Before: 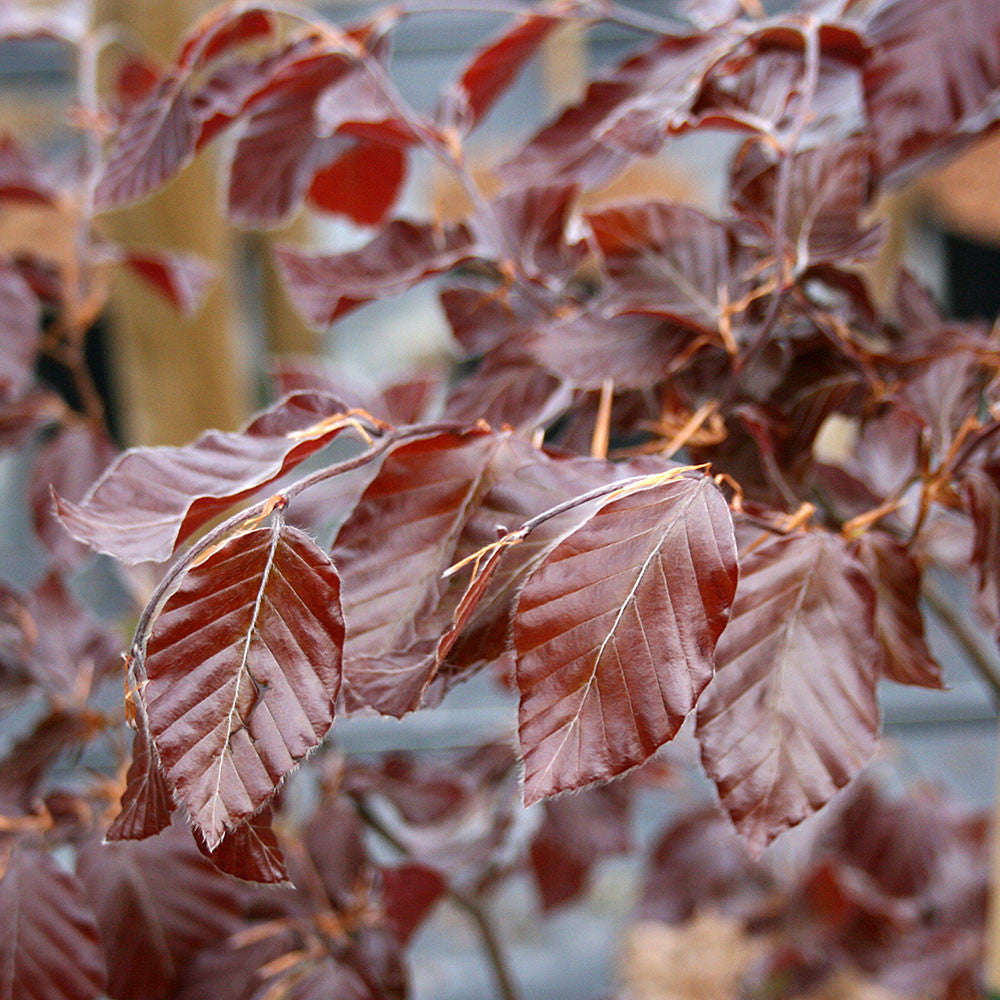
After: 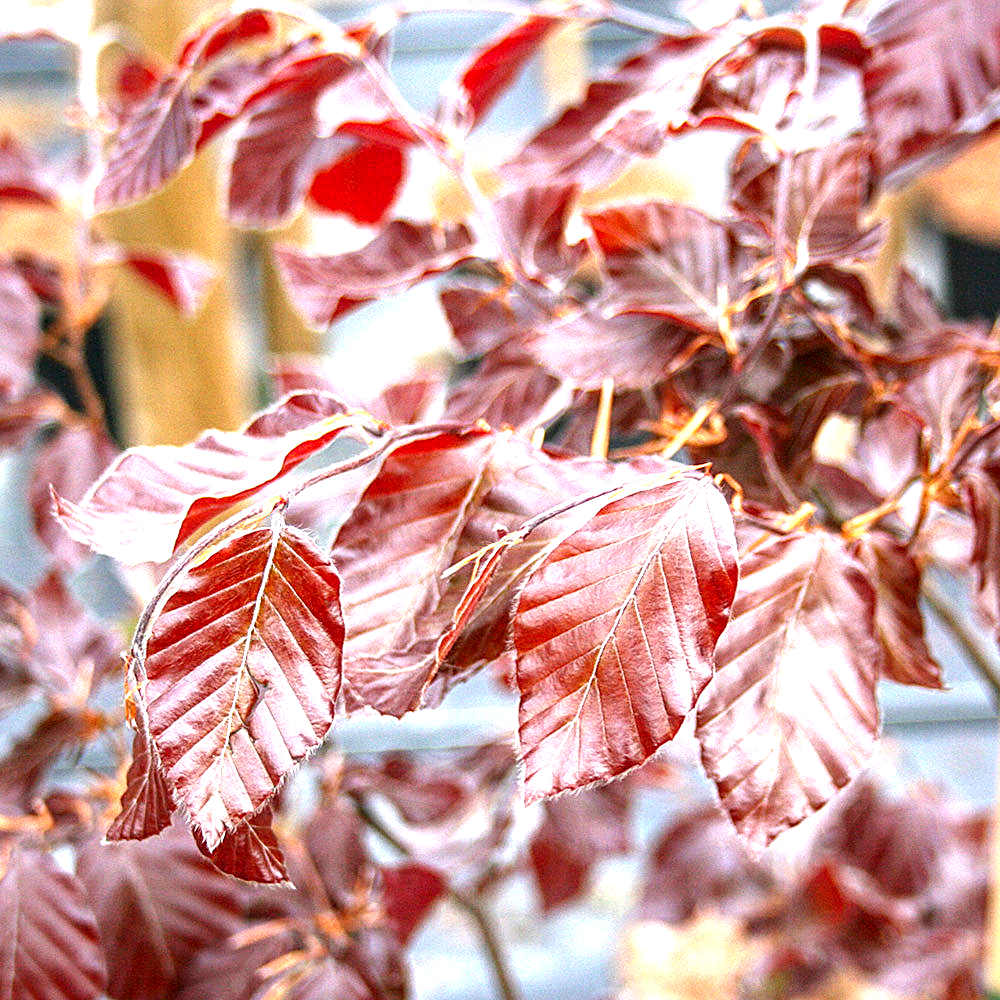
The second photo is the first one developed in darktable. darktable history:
sharpen: on, module defaults
local contrast: on, module defaults
contrast brightness saturation: contrast 0.038, saturation 0.155
exposure: black level correction 0, exposure 1.376 EV, compensate exposure bias true, compensate highlight preservation false
